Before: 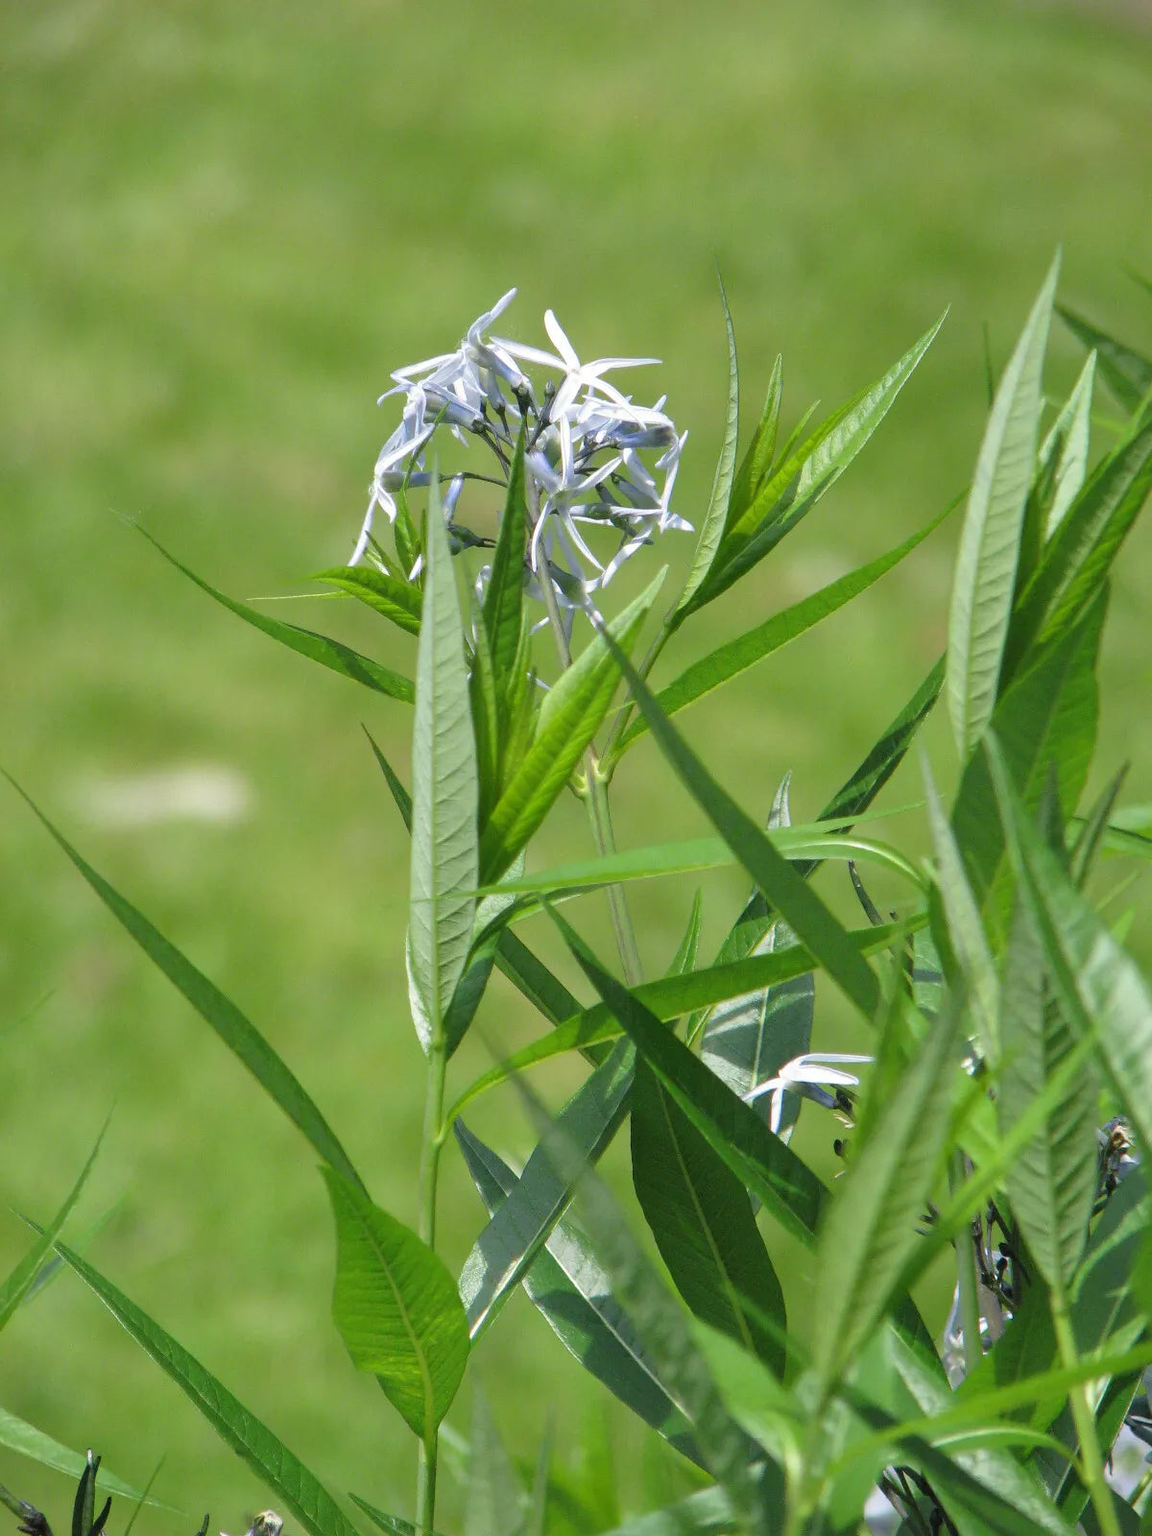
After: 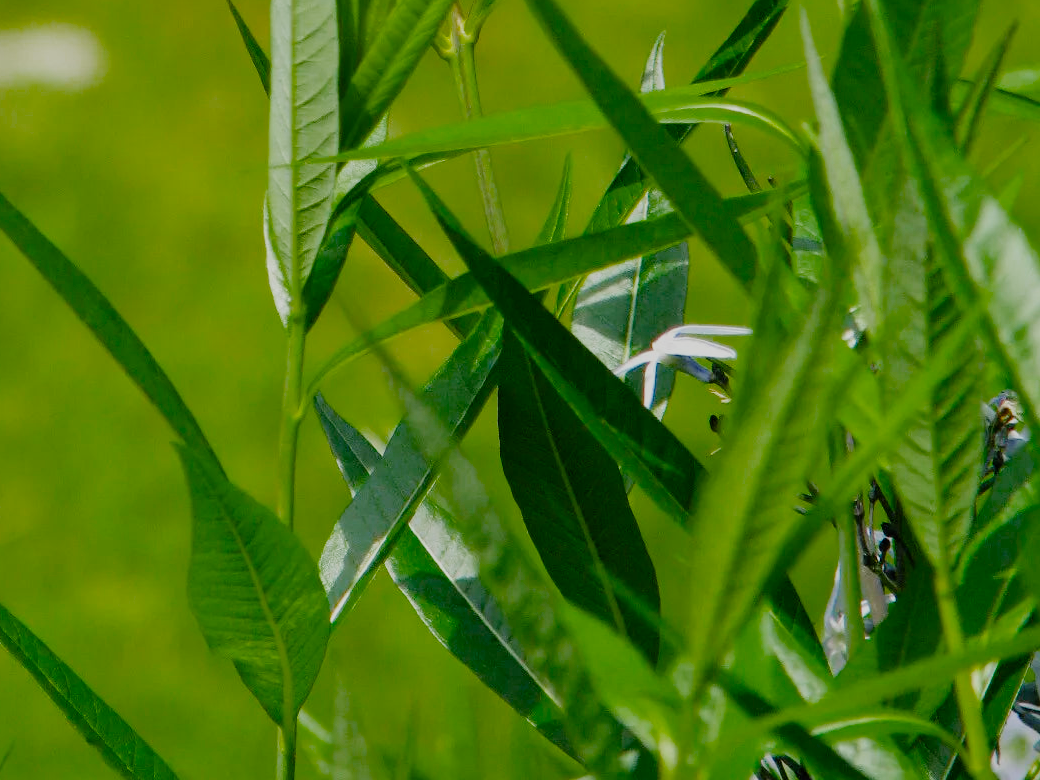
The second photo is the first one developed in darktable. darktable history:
color calibration: x 0.343, y 0.356, temperature 5094.17 K
color balance rgb: perceptual saturation grading › global saturation 29.418%, global vibrance 10.298%, saturation formula JzAzBz (2021)
filmic rgb: black relative exposure -7.65 EV, white relative exposure 4.56 EV, hardness 3.61, add noise in highlights 0, preserve chrominance no, color science v3 (2019), use custom middle-gray values true, contrast in highlights soft
crop and rotate: left 13.27%, top 48.251%, bottom 2.958%
